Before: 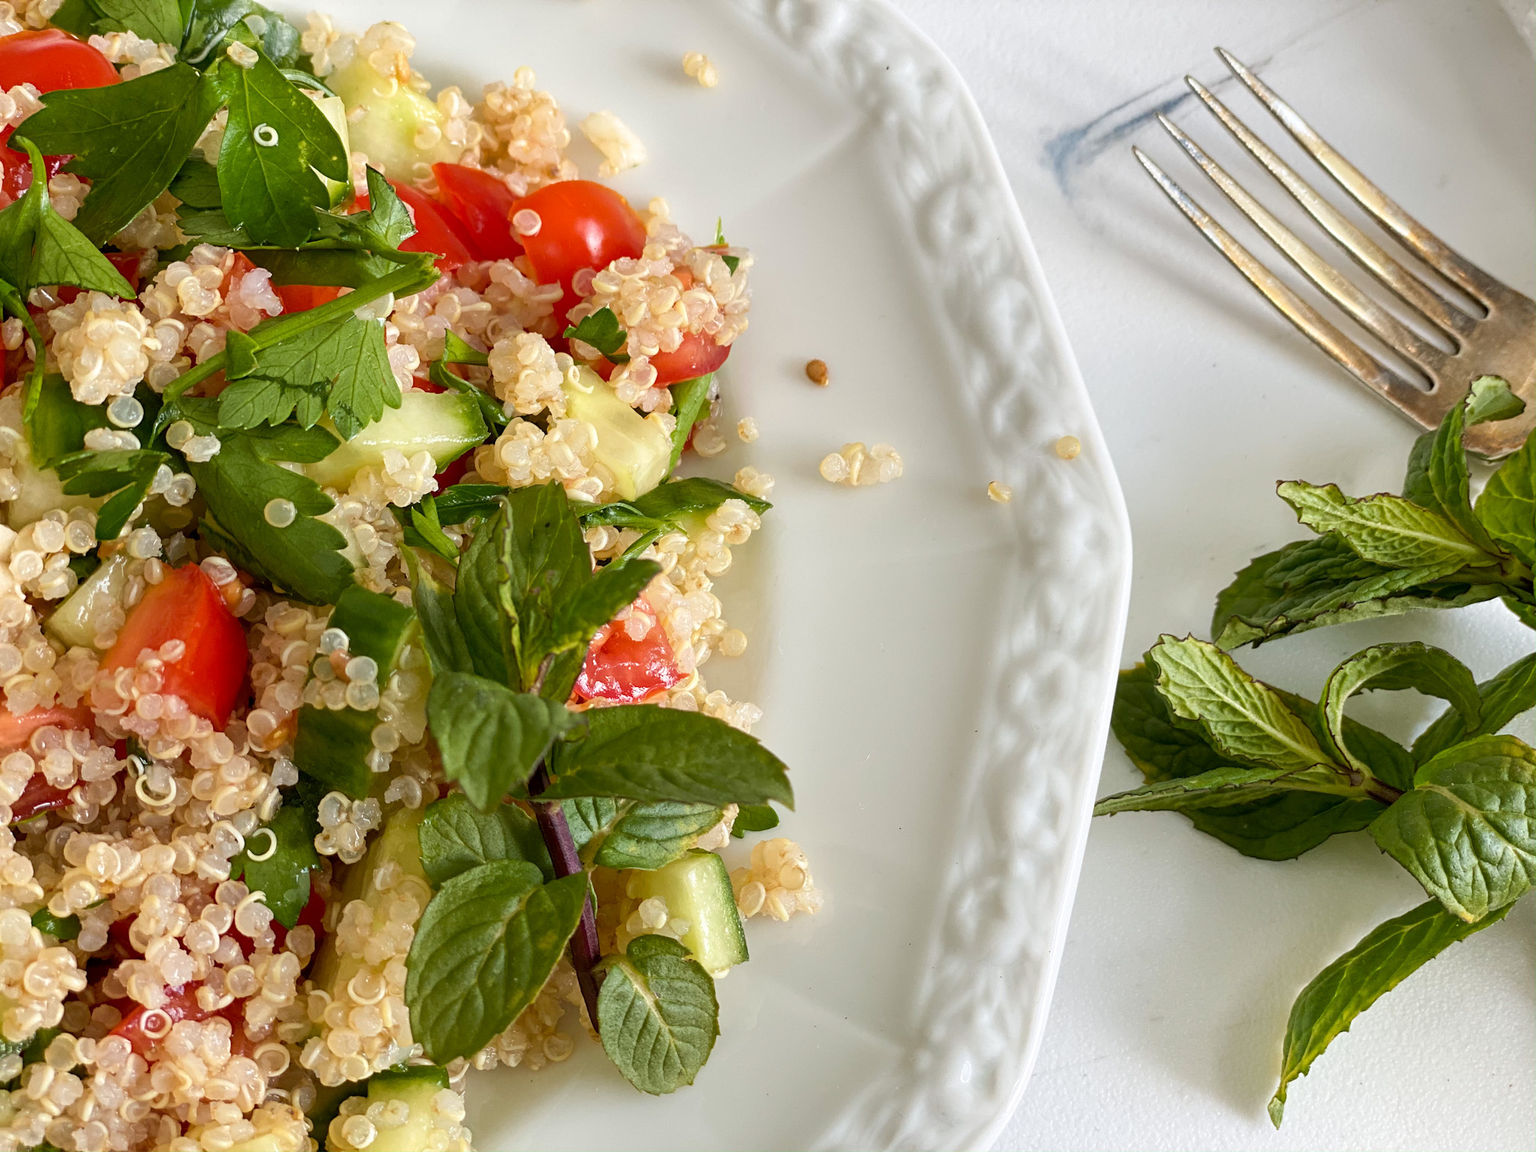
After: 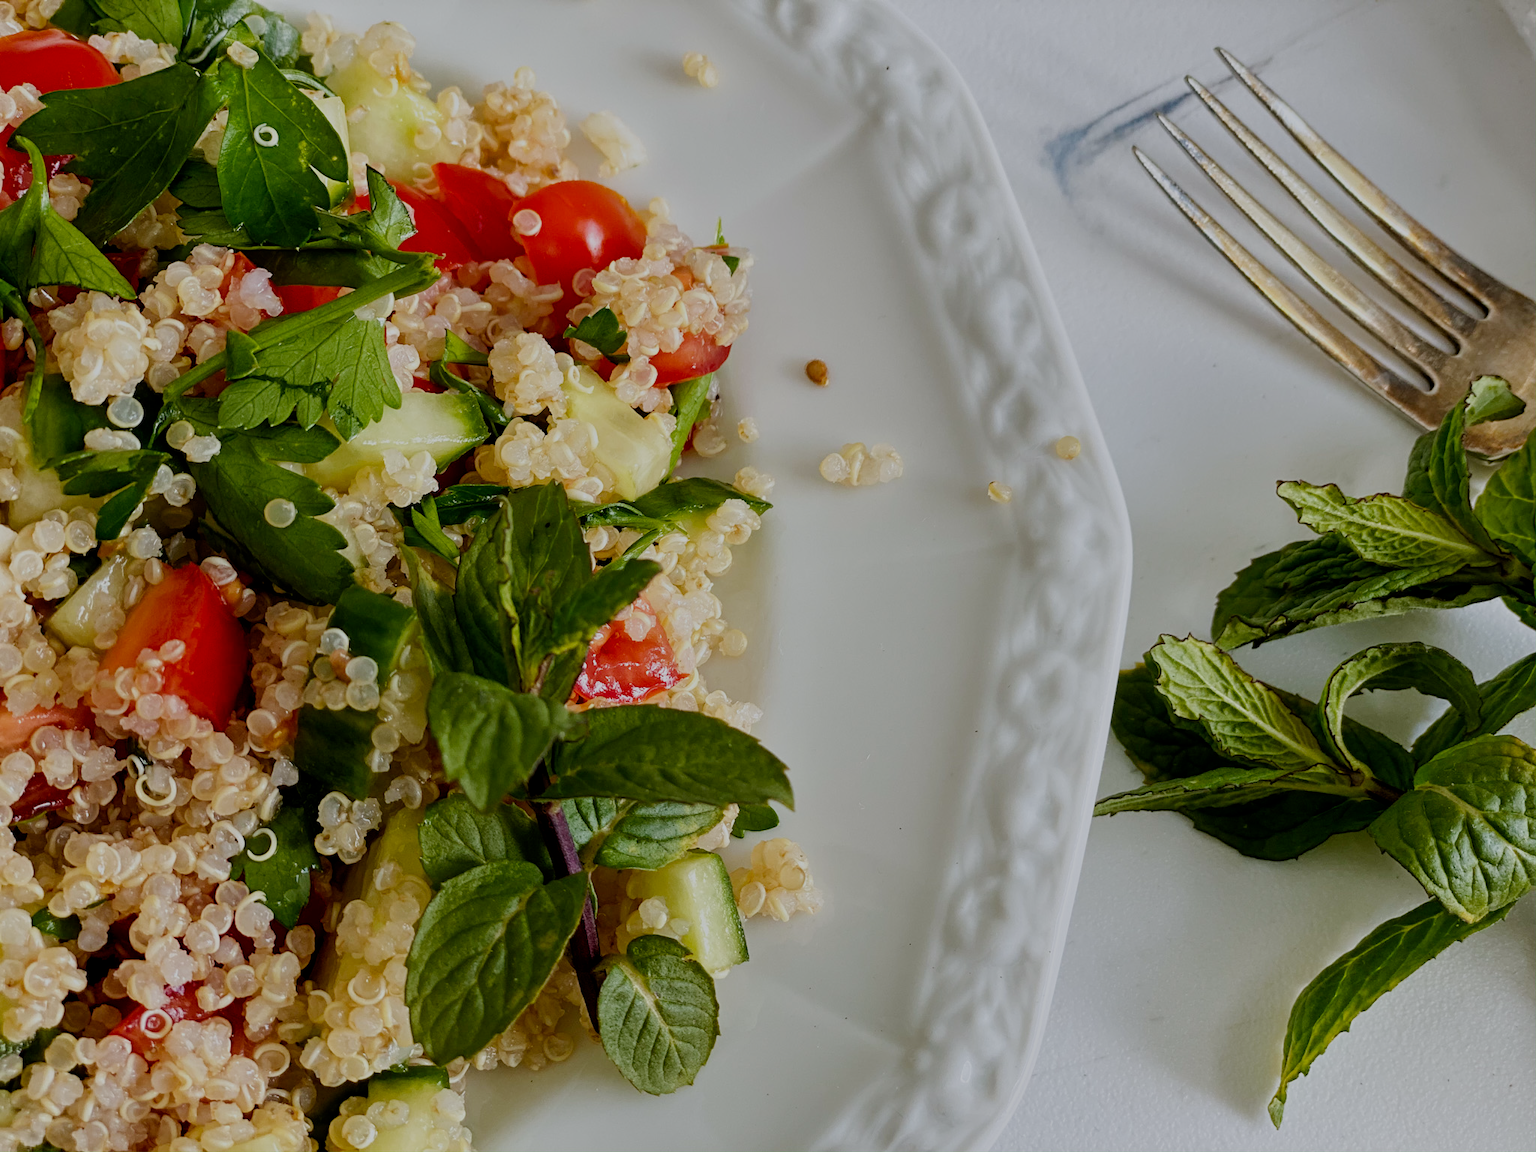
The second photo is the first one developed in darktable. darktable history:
tone equalizer: -8 EV -0.002 EV, -7 EV 0.005 EV, -6 EV -0.009 EV, -5 EV 0.011 EV, -4 EV -0.012 EV, -3 EV 0.007 EV, -2 EV -0.062 EV, -1 EV -0.293 EV, +0 EV -0.582 EV, smoothing diameter 2%, edges refinement/feathering 20, mask exposure compensation -1.57 EV, filter diffusion 5
filmic rgb: middle gray luminance 29%, black relative exposure -10.3 EV, white relative exposure 5.5 EV, threshold 6 EV, target black luminance 0%, hardness 3.95, latitude 2.04%, contrast 1.132, highlights saturation mix 5%, shadows ↔ highlights balance 15.11%, add noise in highlights 0, preserve chrominance no, color science v3 (2019), use custom middle-gray values true, iterations of high-quality reconstruction 0, contrast in highlights soft, enable highlight reconstruction true
white balance: red 0.98, blue 1.034
